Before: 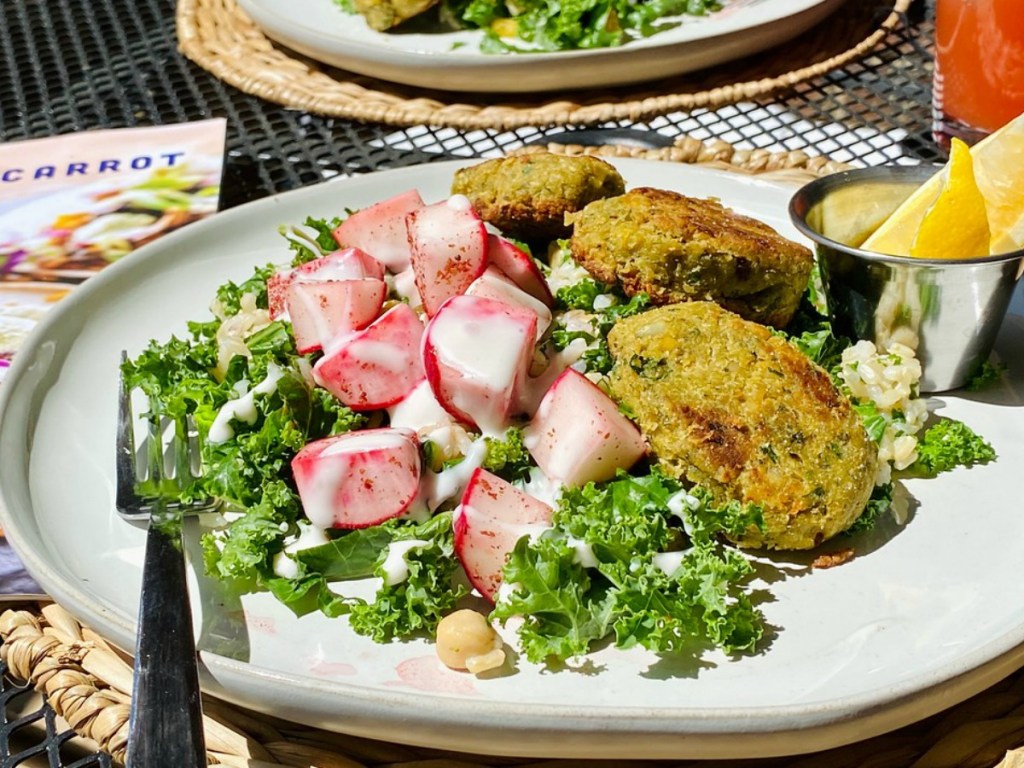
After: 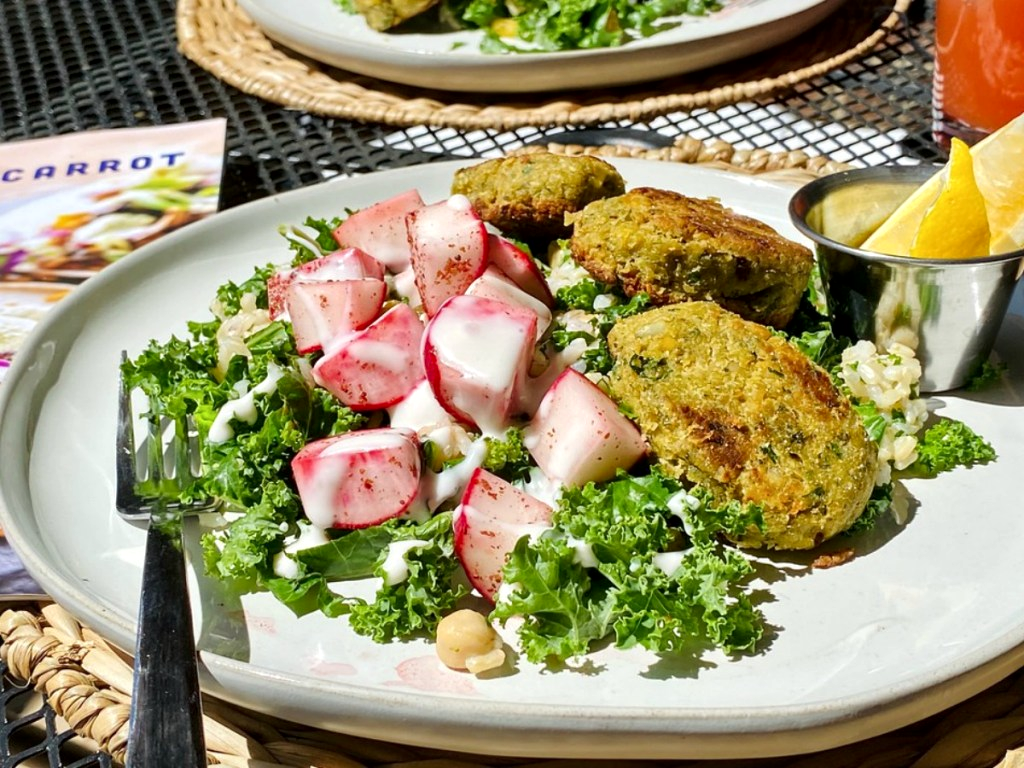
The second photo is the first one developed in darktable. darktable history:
local contrast: mode bilateral grid, contrast 19, coarseness 50, detail 141%, midtone range 0.2
